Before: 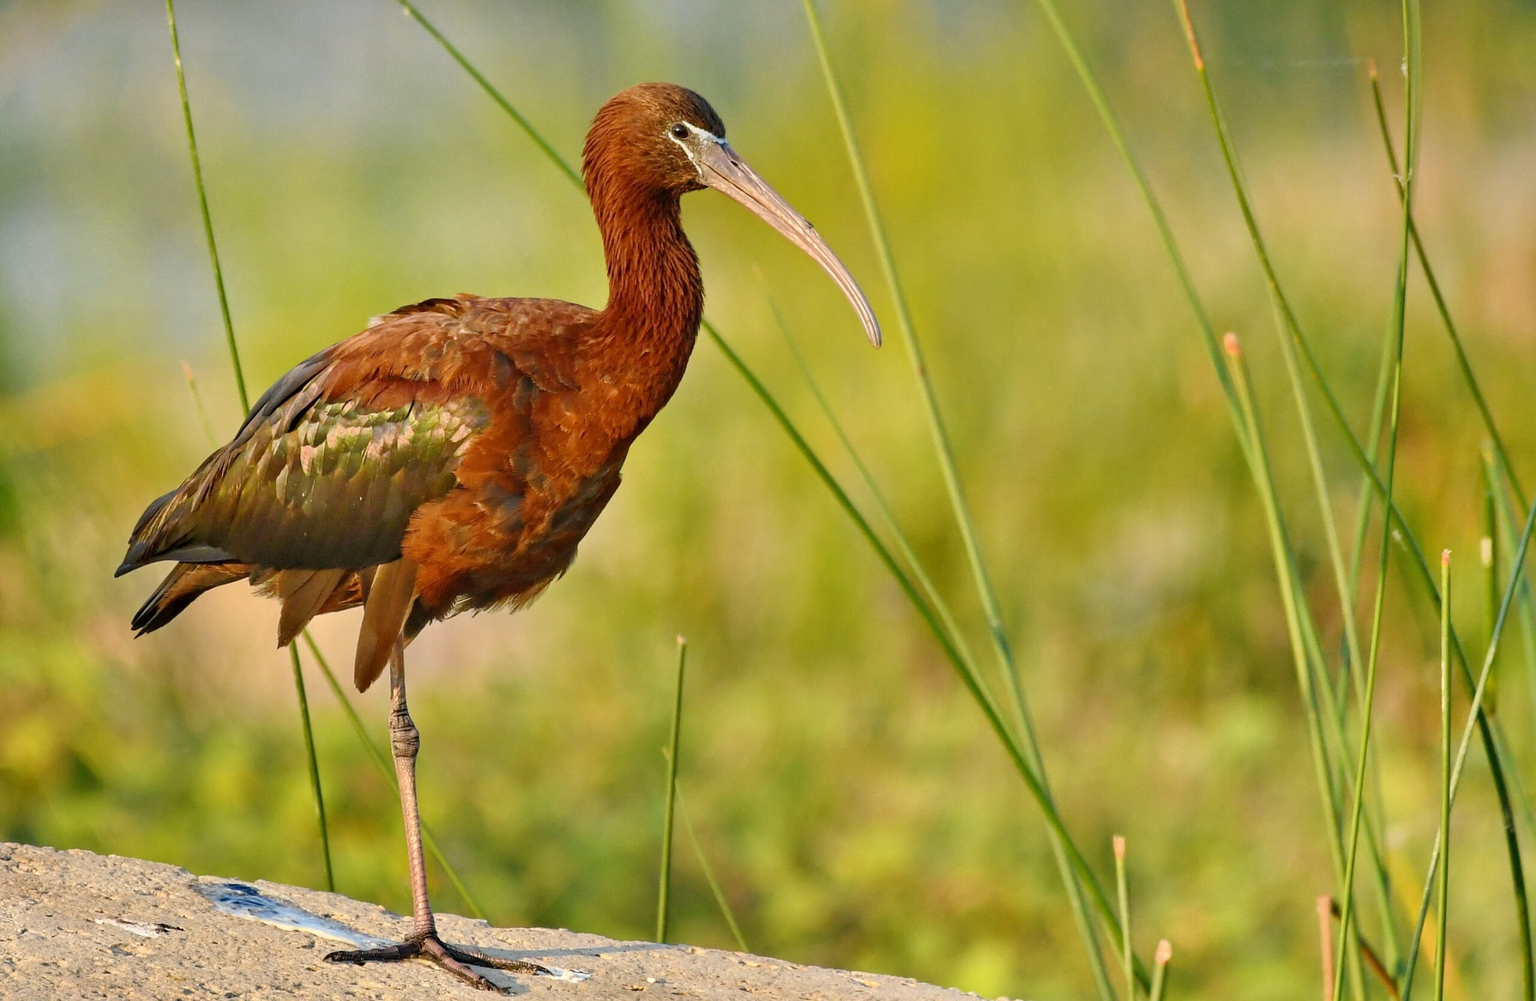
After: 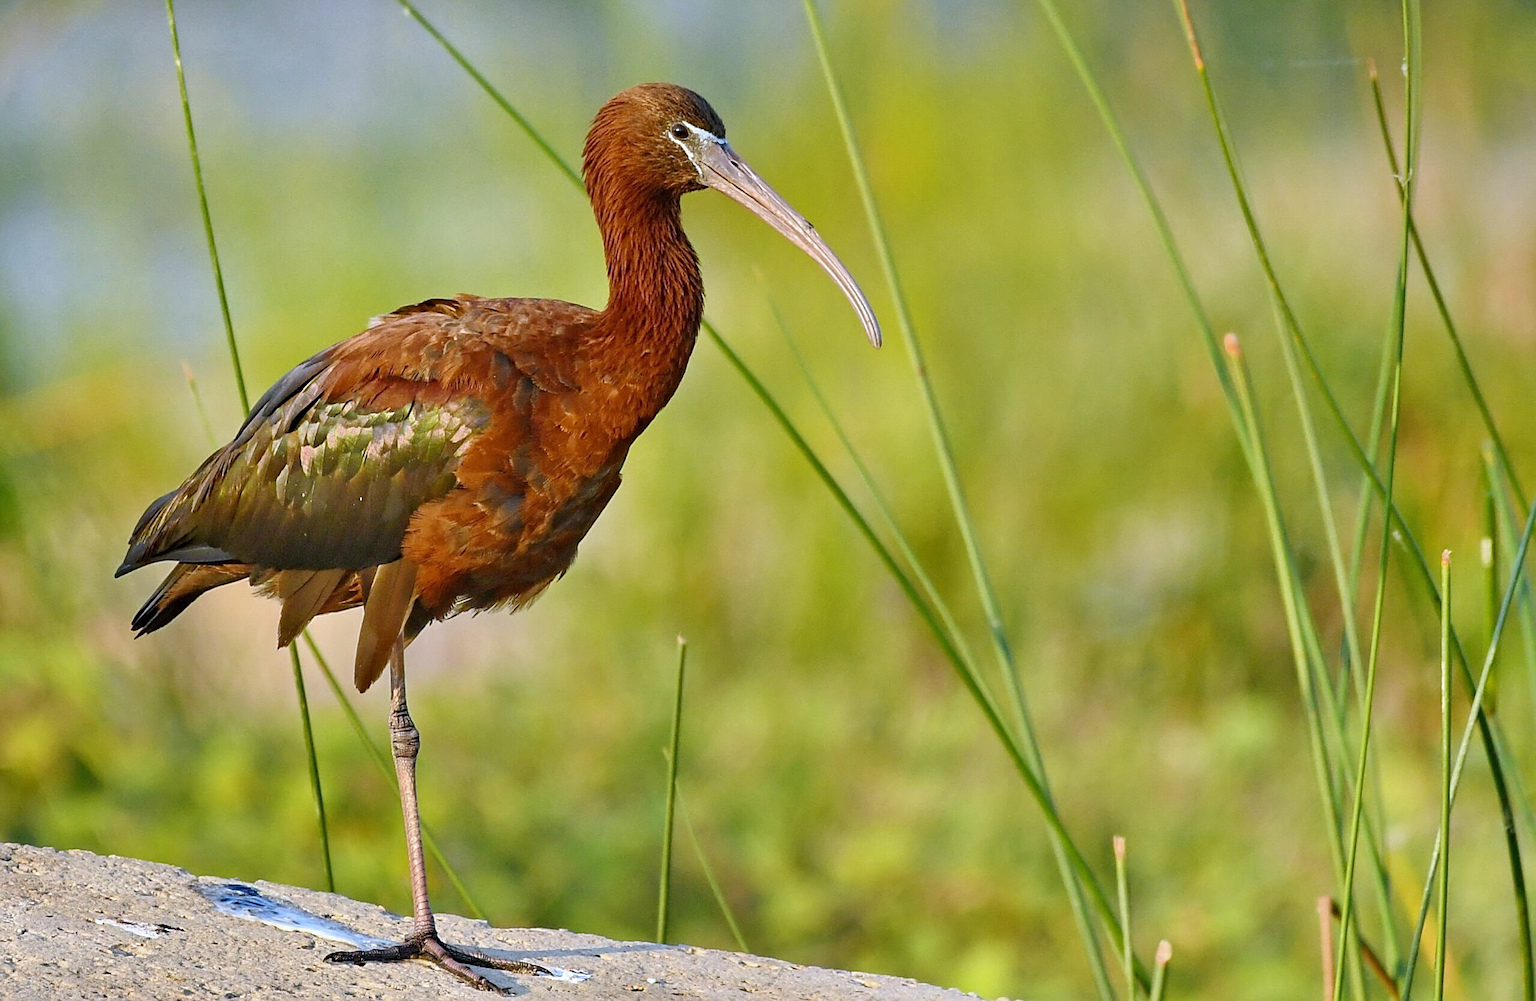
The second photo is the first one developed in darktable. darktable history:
sharpen: on, module defaults
white balance: red 0.948, green 1.02, blue 1.176
